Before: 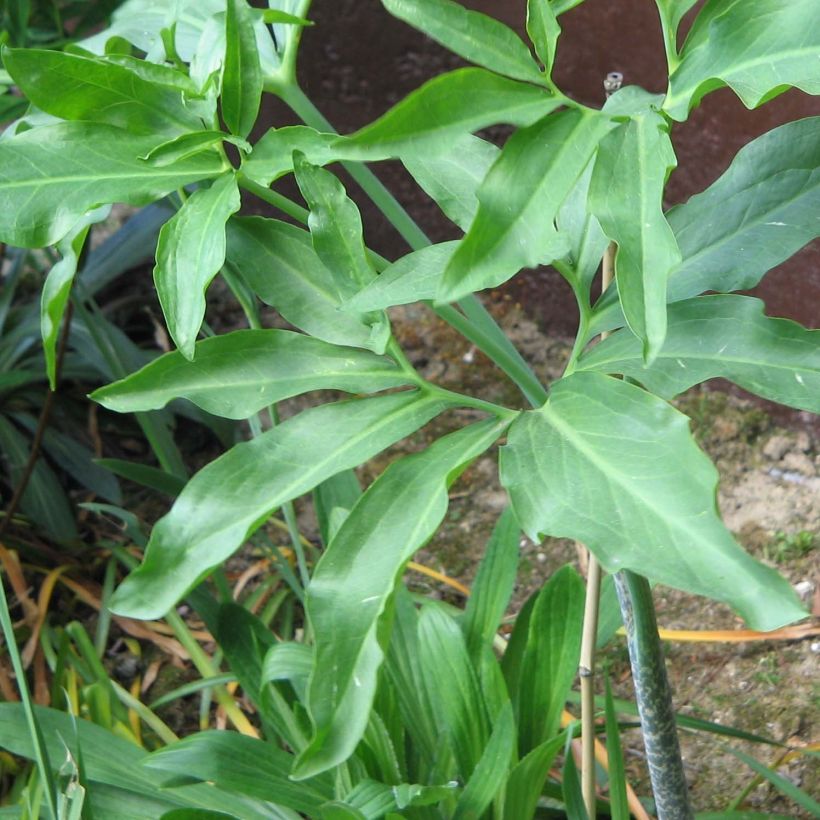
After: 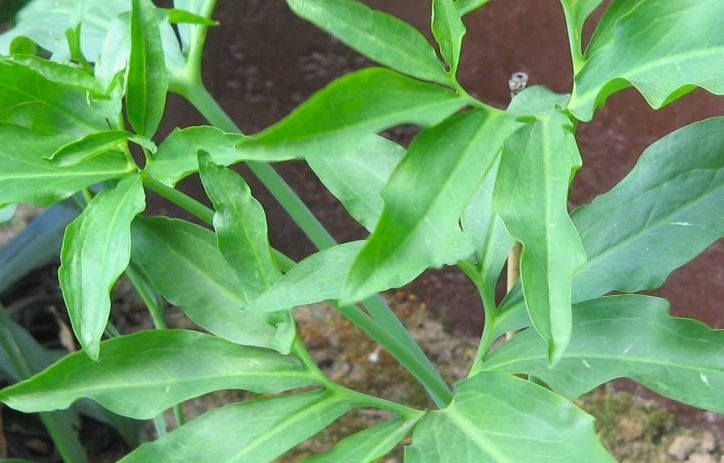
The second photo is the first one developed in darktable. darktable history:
crop and rotate: left 11.597%, bottom 43.53%
contrast brightness saturation: brightness 0.087, saturation 0.195
